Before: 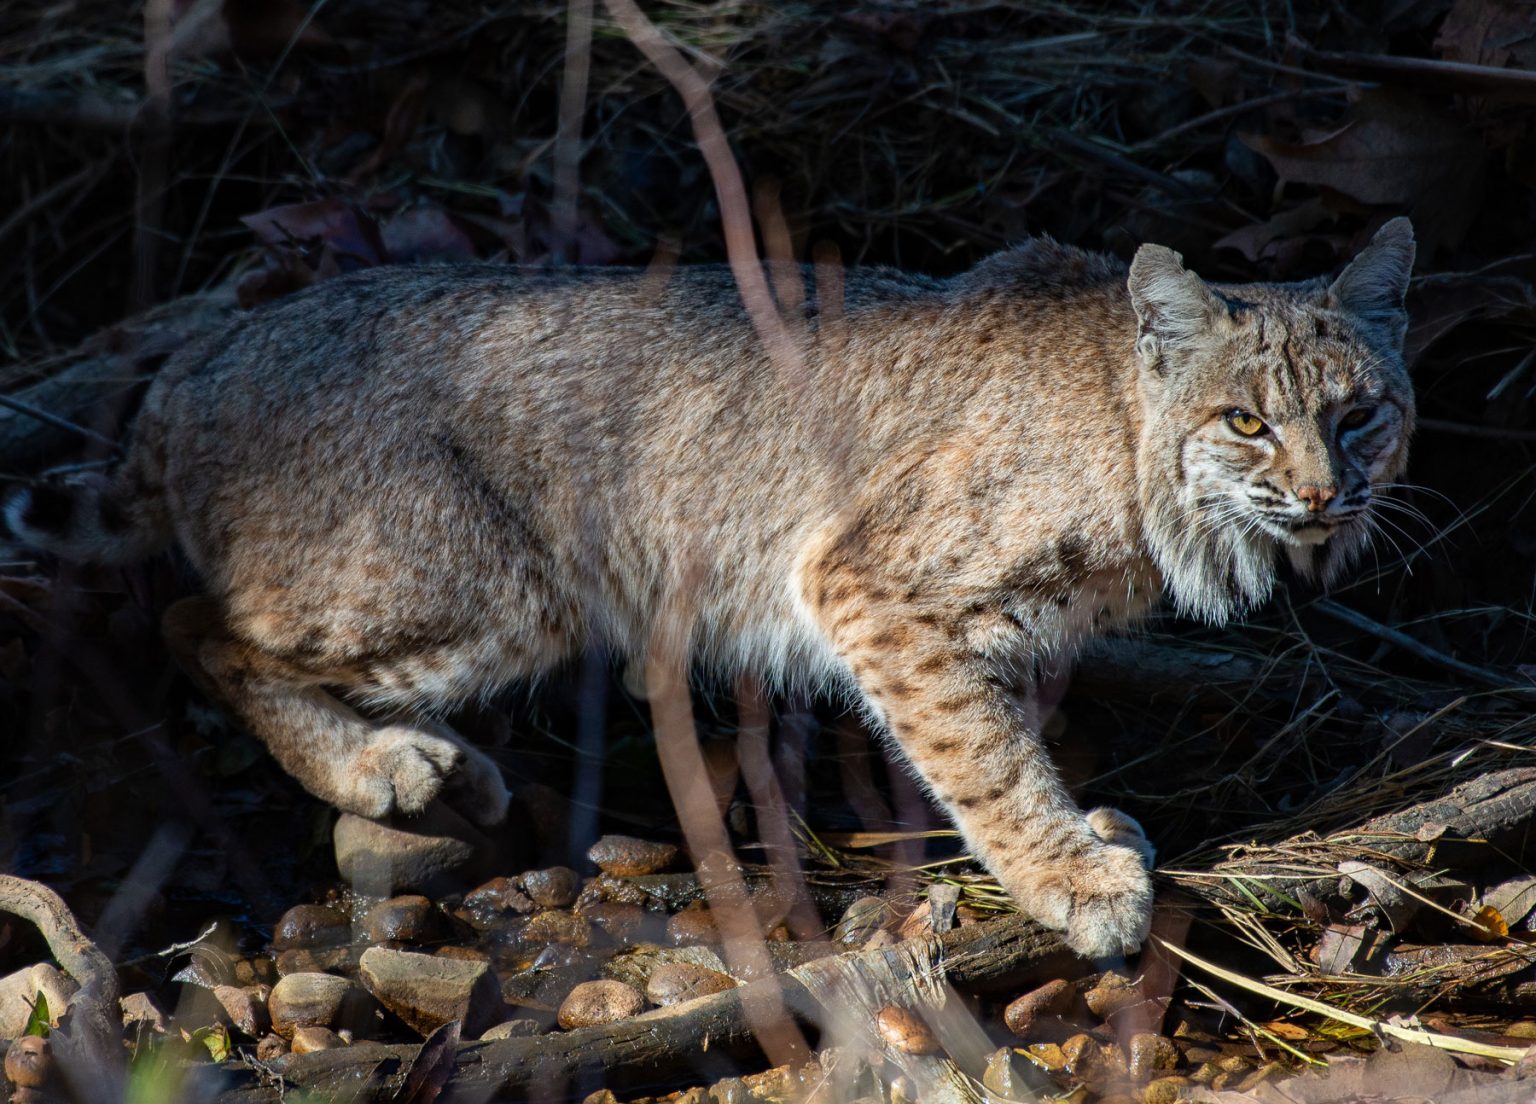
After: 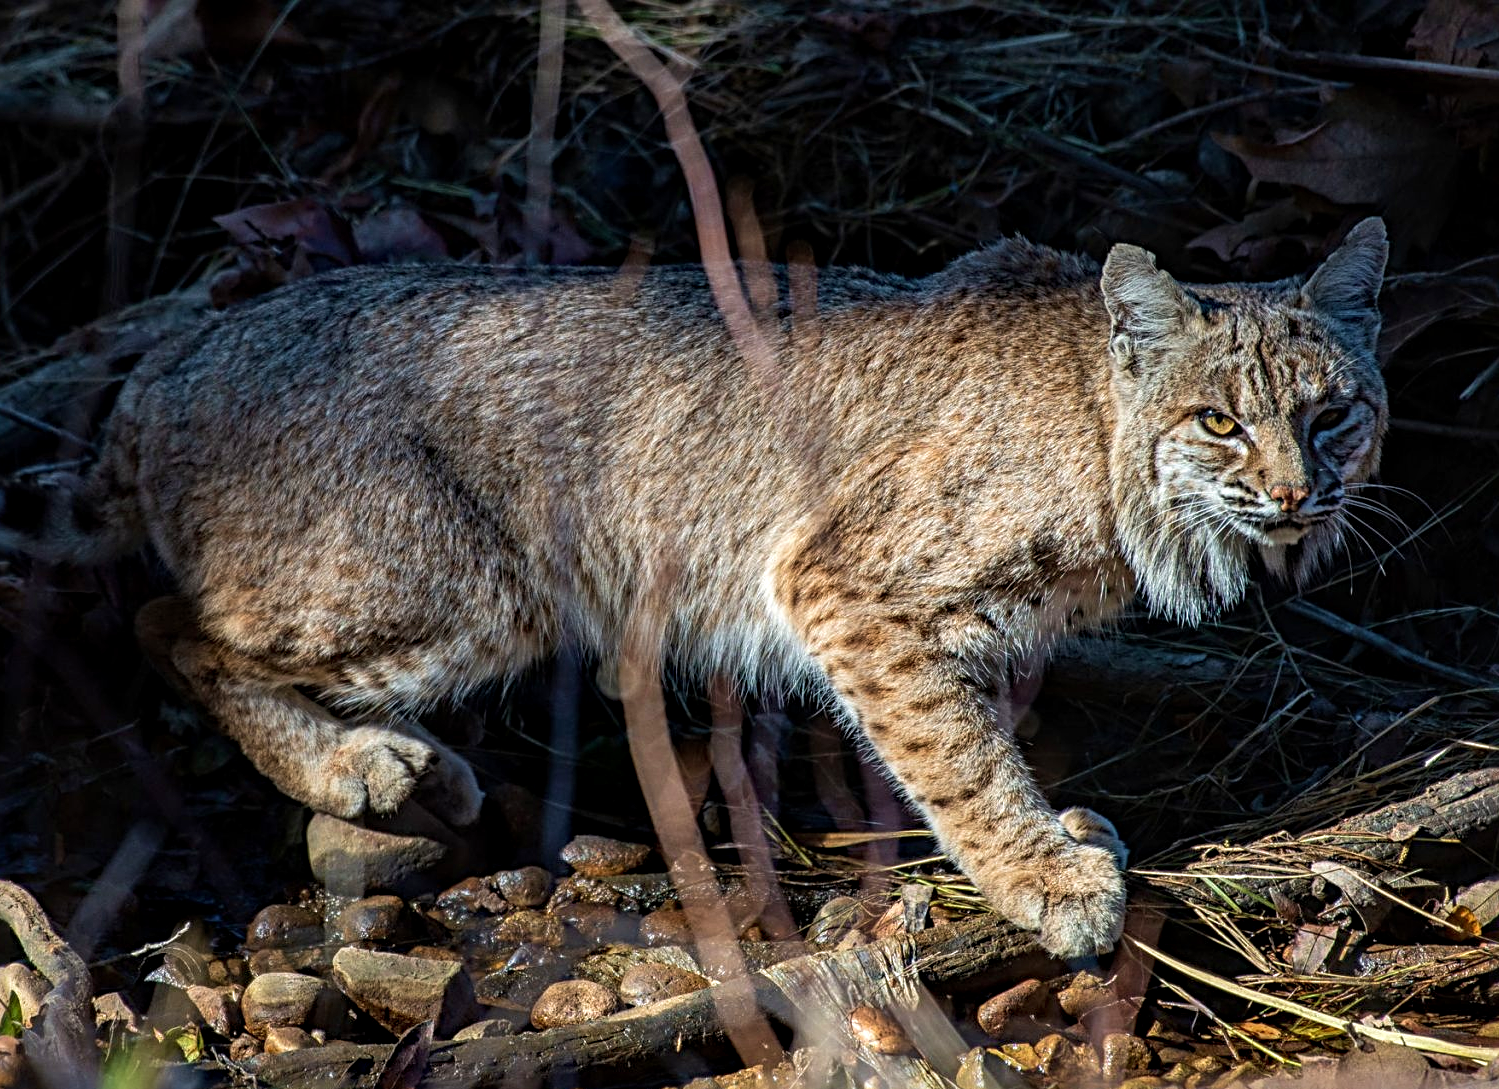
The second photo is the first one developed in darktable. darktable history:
velvia: on, module defaults
sharpen: radius 4
local contrast: on, module defaults
crop and rotate: left 1.774%, right 0.633%, bottom 1.28%
